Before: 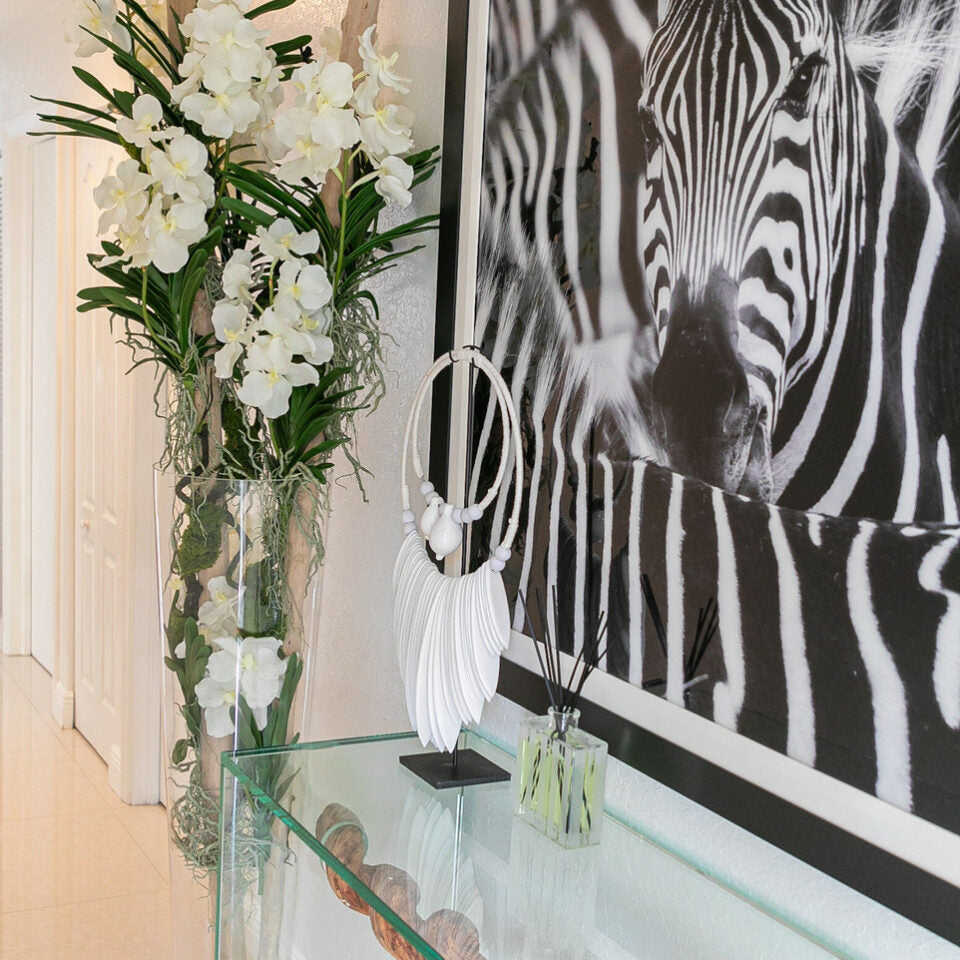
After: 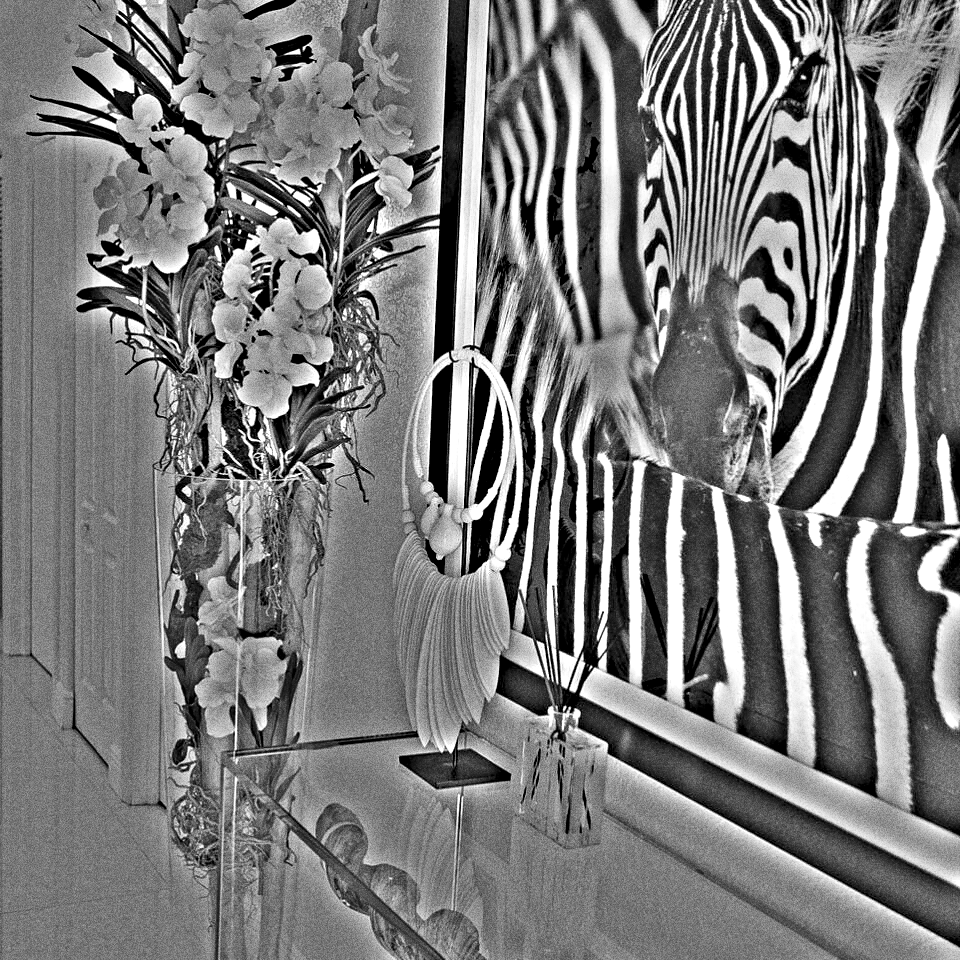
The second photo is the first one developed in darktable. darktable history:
tone equalizer: -8 EV 0.001 EV, -7 EV -0.004 EV, -6 EV 0.009 EV, -5 EV 0.032 EV, -4 EV 0.276 EV, -3 EV 0.644 EV, -2 EV 0.584 EV, -1 EV 0.187 EV, +0 EV 0.024 EV
highpass: on, module defaults
color contrast: green-magenta contrast 1.73, blue-yellow contrast 1.15
grain: strength 49.07%
